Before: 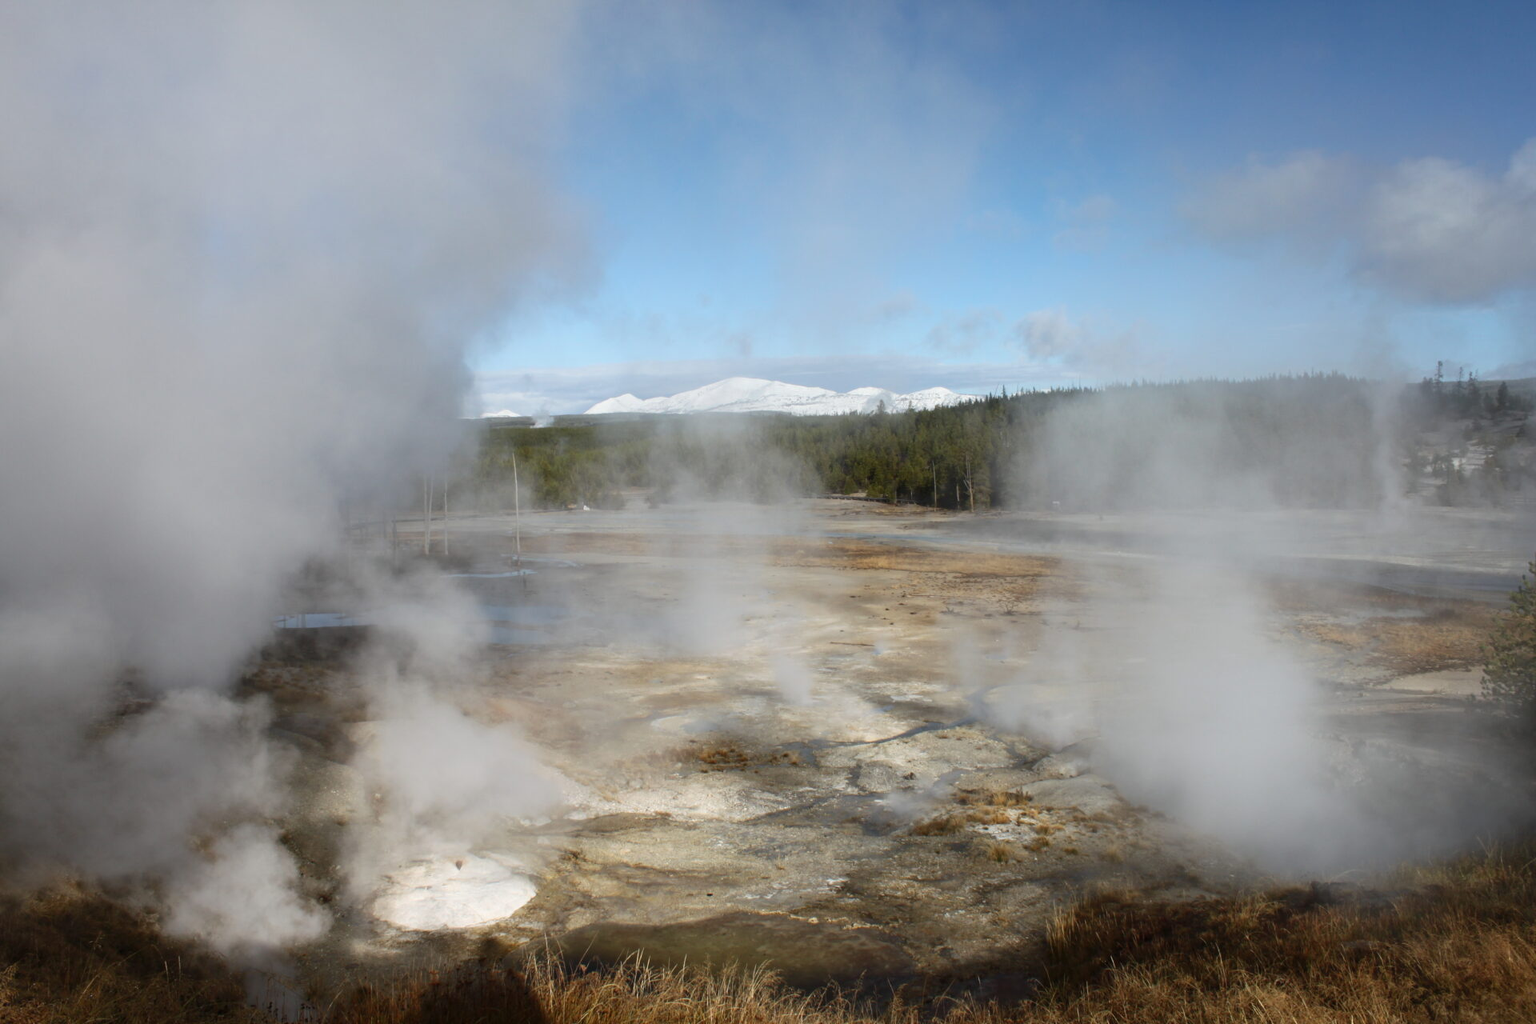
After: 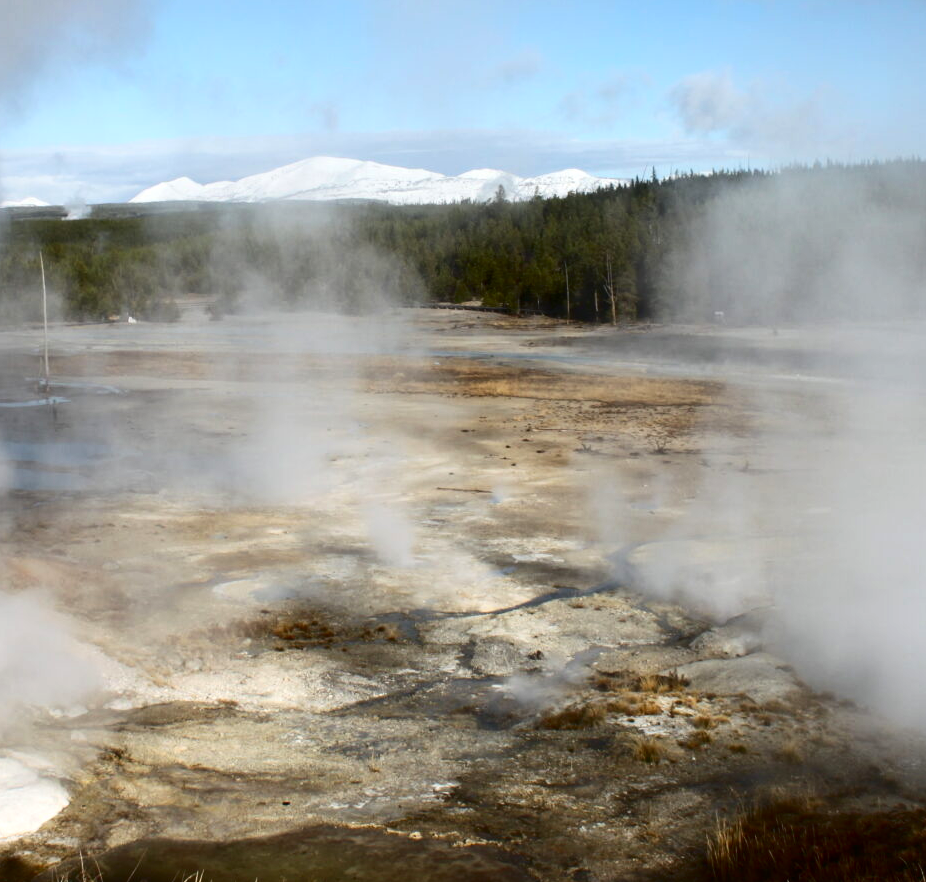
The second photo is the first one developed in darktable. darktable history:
exposure: exposure 0.201 EV, compensate highlight preservation false
crop: left 31.308%, top 24.679%, right 20.445%, bottom 6.399%
contrast brightness saturation: contrast 0.199, brightness -0.111, saturation 0.097
